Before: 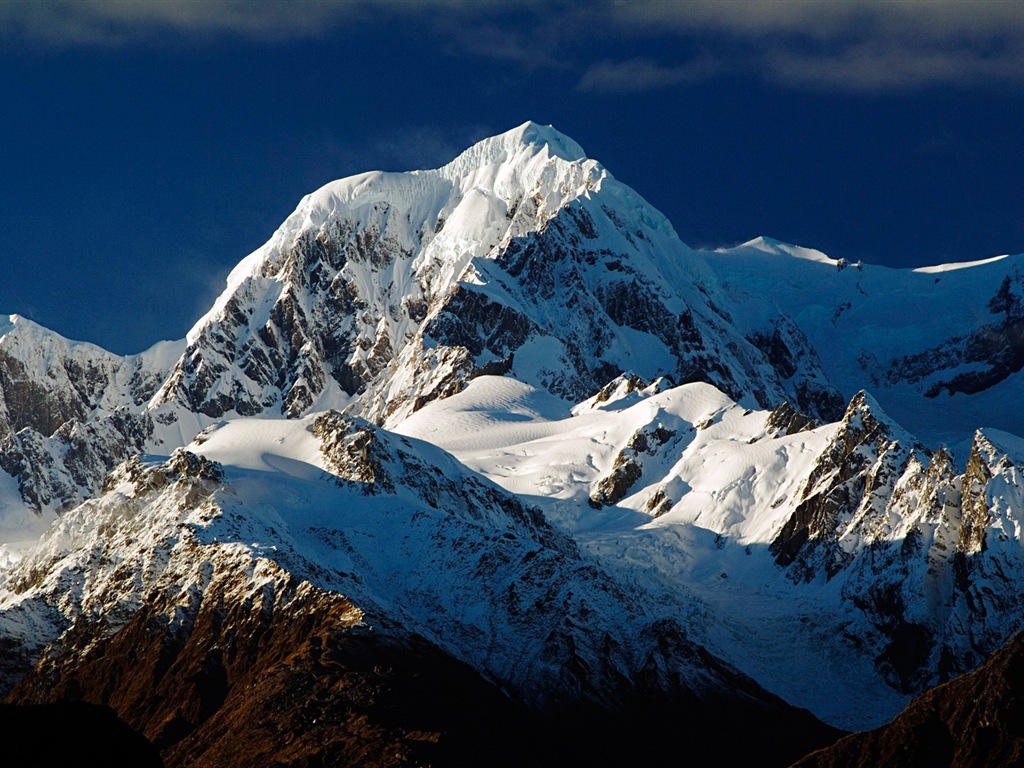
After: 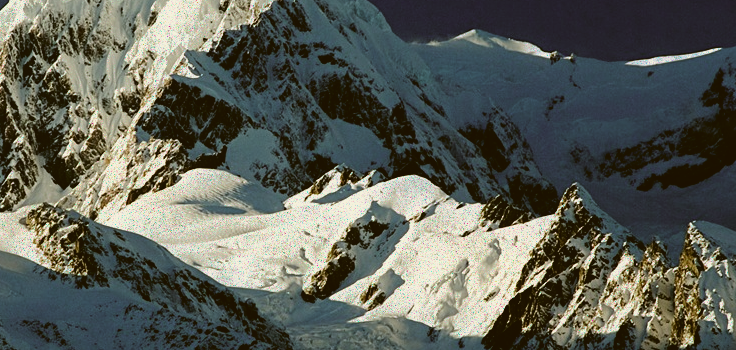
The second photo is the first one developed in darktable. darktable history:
filmic rgb: black relative exposure -6.38 EV, white relative exposure 2.42 EV, threshold -0.294 EV, transition 3.19 EV, structure ↔ texture 99.05%, target white luminance 99.919%, hardness 5.26, latitude 0.921%, contrast 1.435, highlights saturation mix 3.26%, color science v6 (2022), enable highlight reconstruction true
contrast brightness saturation: contrast -0.102, saturation -0.098
color correction: highlights a* -1.49, highlights b* 10.05, shadows a* 0.619, shadows b* 19.39
crop and rotate: left 28.037%, top 26.961%, bottom 27.374%
